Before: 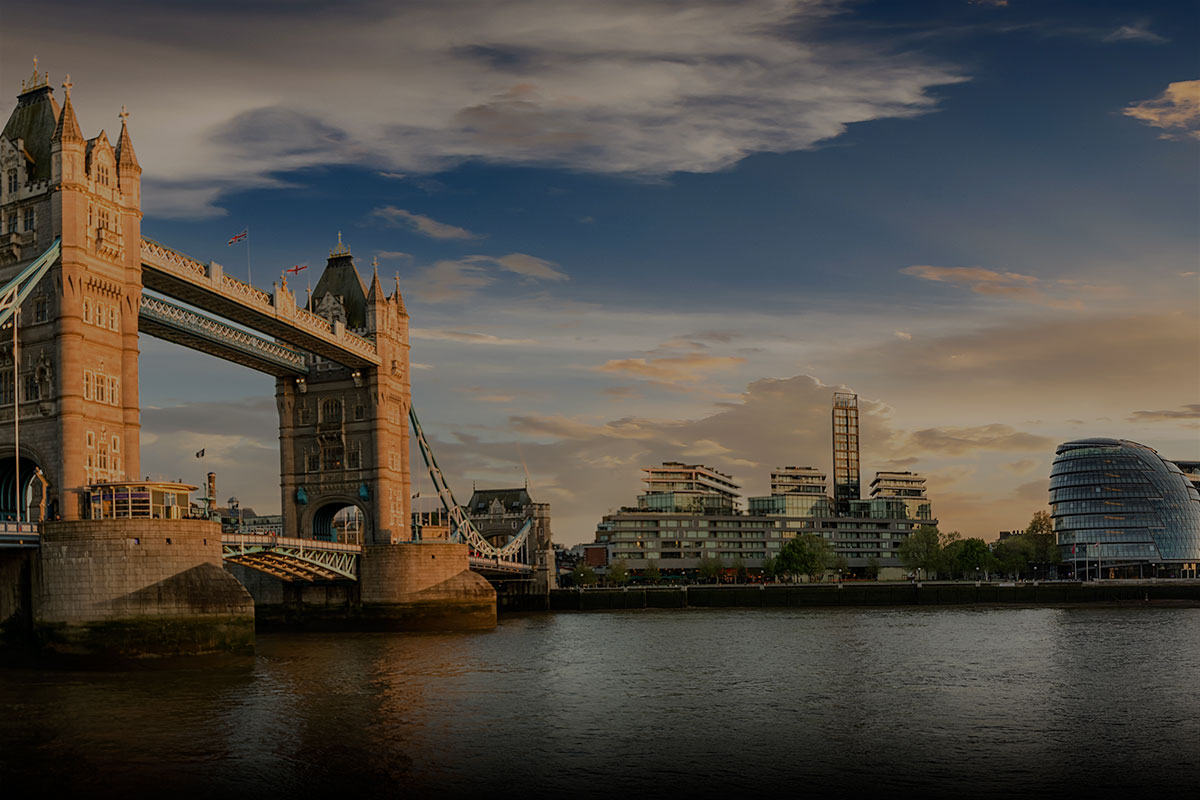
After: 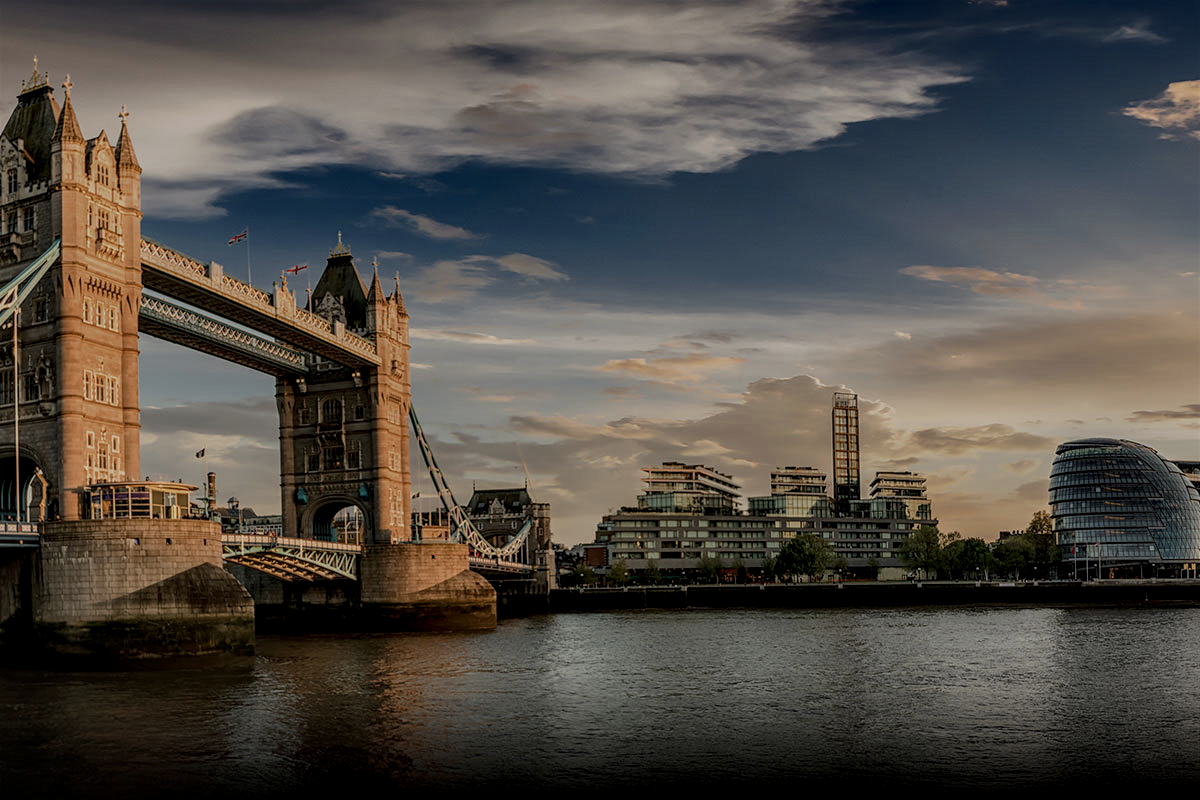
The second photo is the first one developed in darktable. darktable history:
contrast brightness saturation: contrast -0.08, brightness -0.04, saturation -0.11
local contrast: highlights 0%, shadows 0%, detail 182%
